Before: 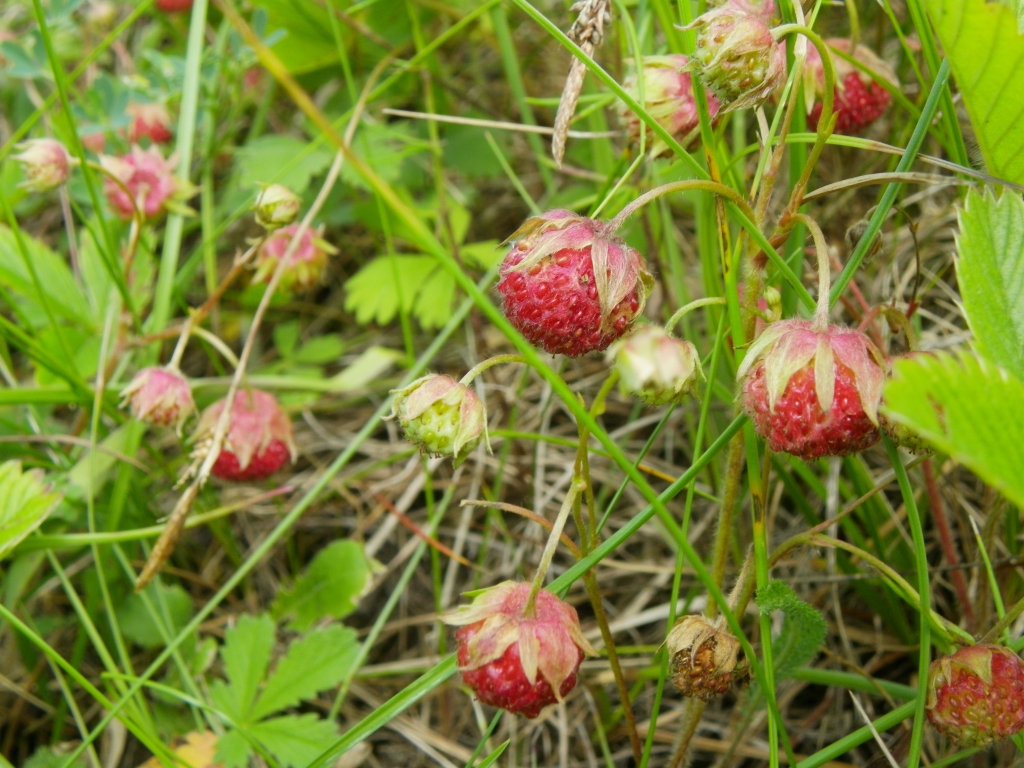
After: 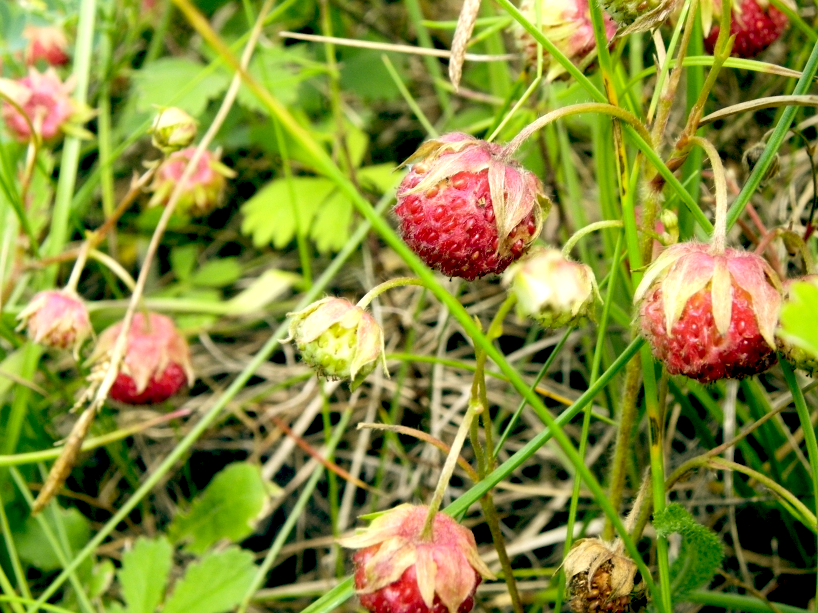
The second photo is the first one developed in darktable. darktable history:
tone equalizer: -8 EV -0.75 EV, -7 EV -0.7 EV, -6 EV -0.6 EV, -5 EV -0.4 EV, -3 EV 0.4 EV, -2 EV 0.6 EV, -1 EV 0.7 EV, +0 EV 0.75 EV, edges refinement/feathering 500, mask exposure compensation -1.57 EV, preserve details no
color balance: lift [0.975, 0.993, 1, 1.015], gamma [1.1, 1, 1, 0.945], gain [1, 1.04, 1, 0.95]
crop and rotate: left 10.071%, top 10.071%, right 10.02%, bottom 10.02%
